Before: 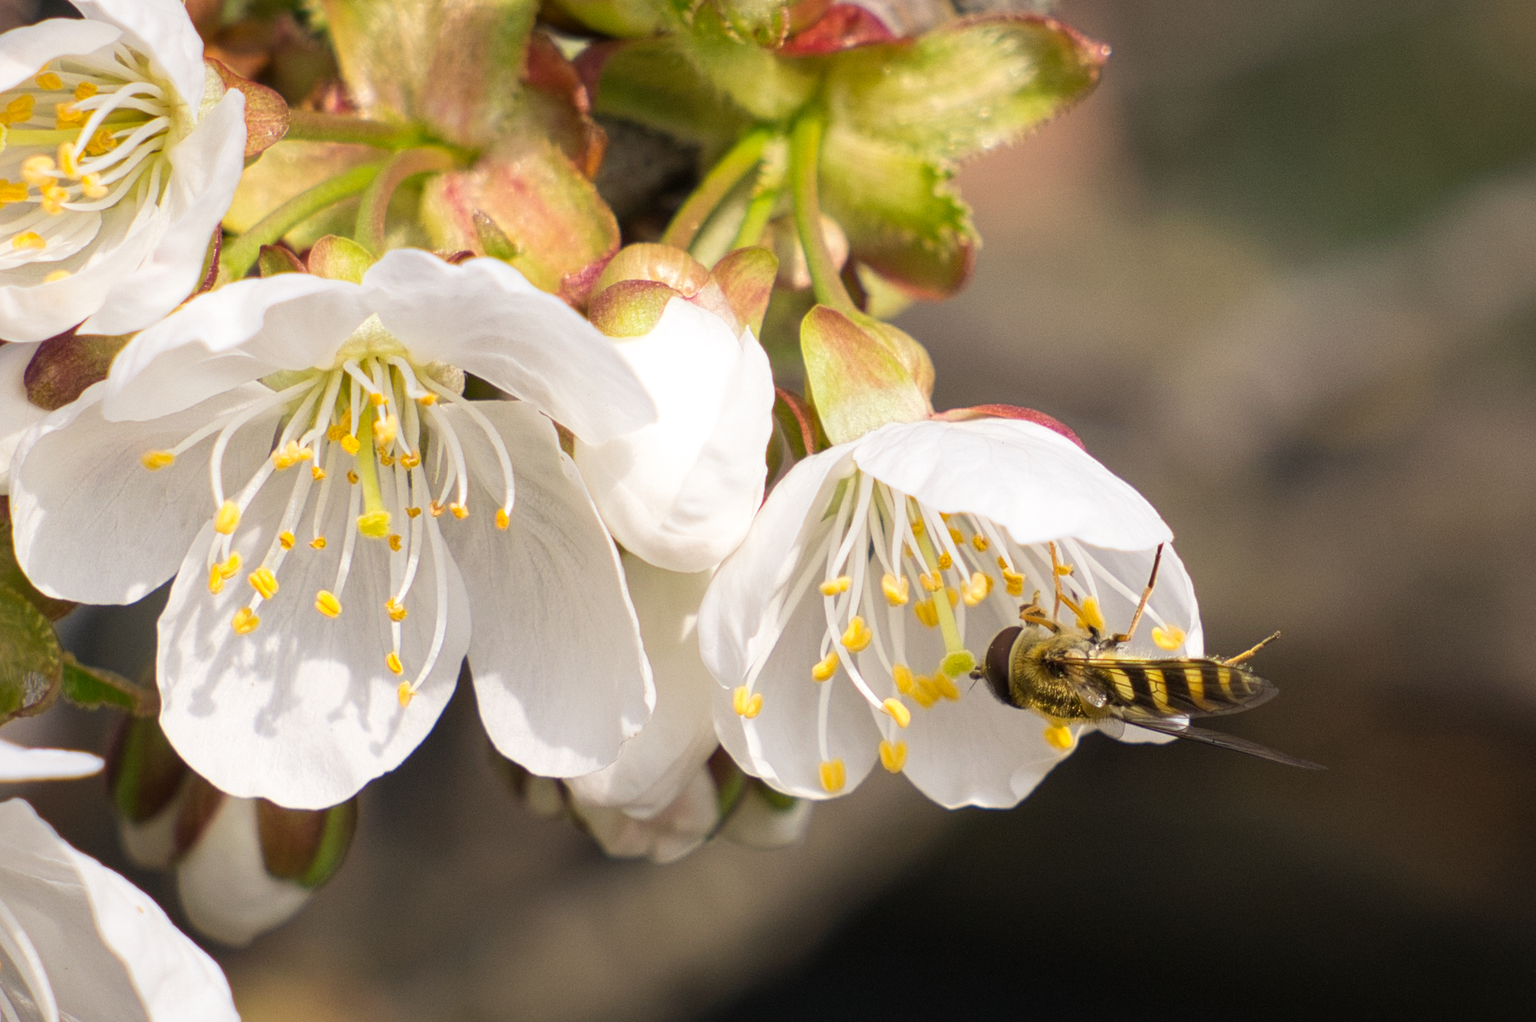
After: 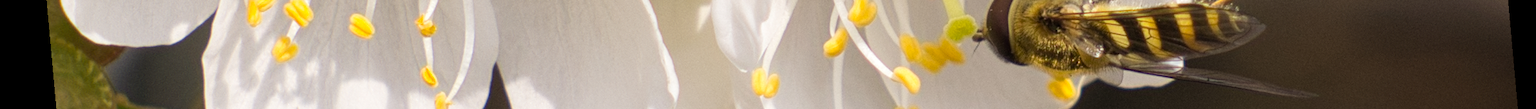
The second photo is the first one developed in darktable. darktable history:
rotate and perspective: rotation -5.2°, automatic cropping off
crop and rotate: top 59.084%, bottom 30.916%
